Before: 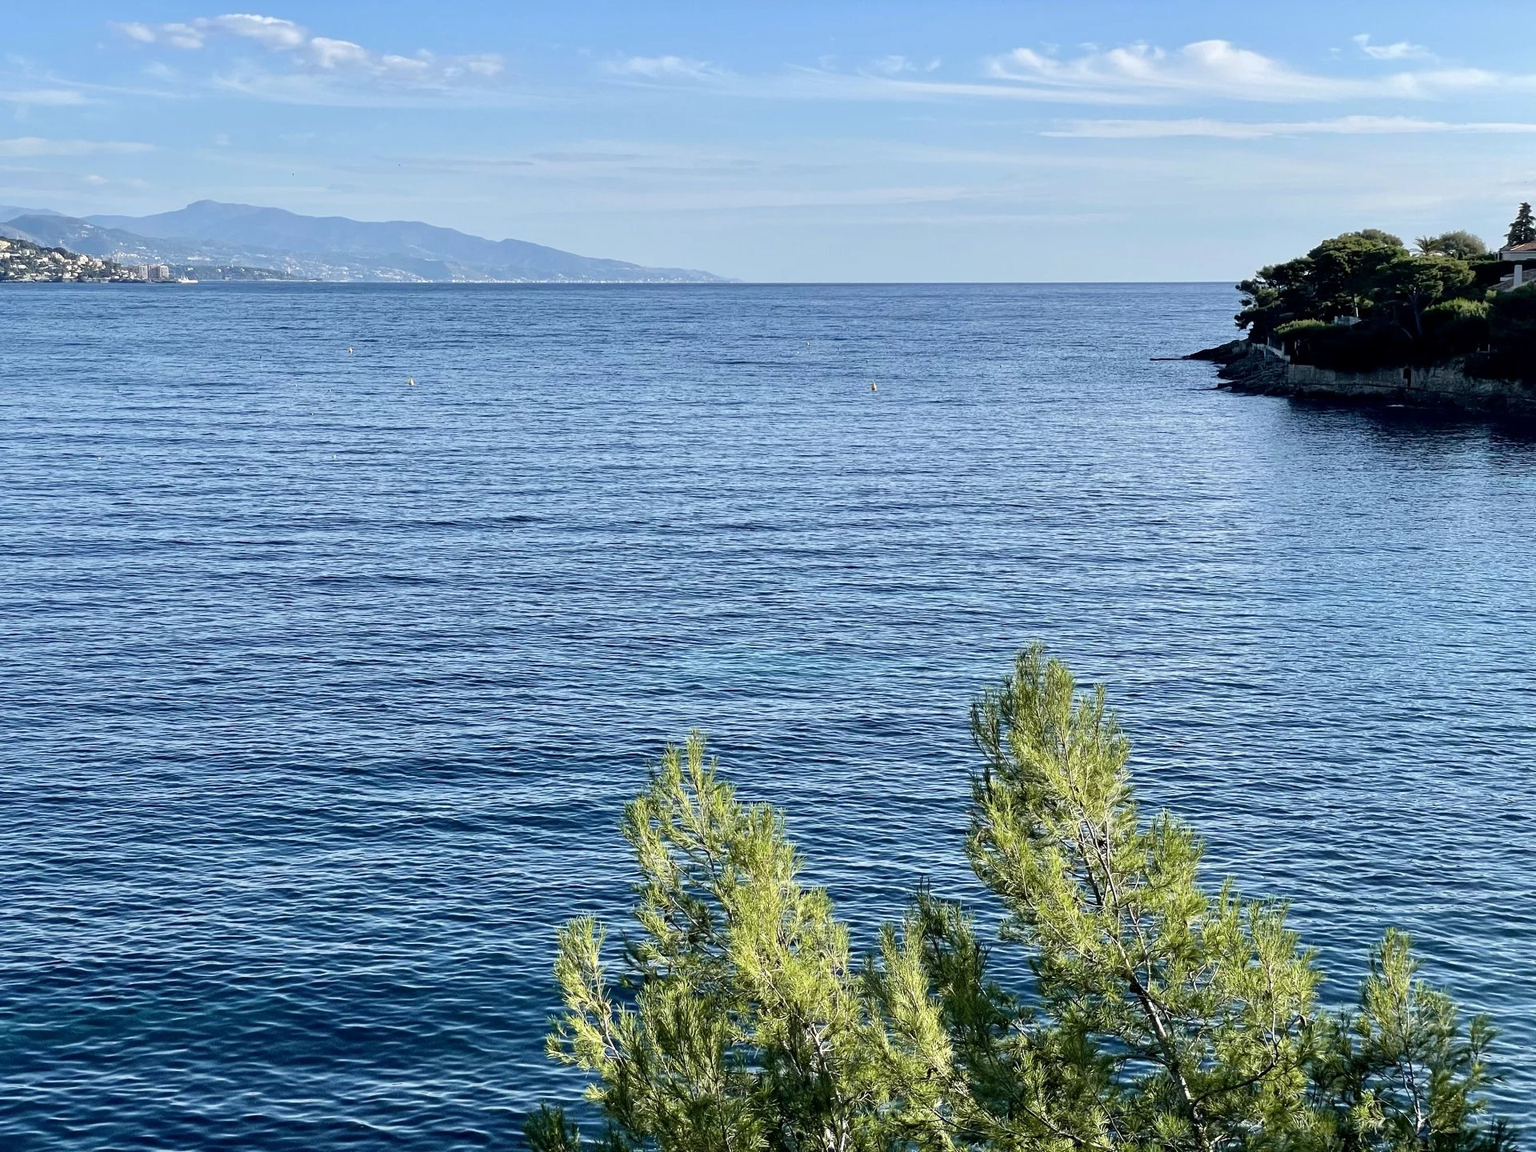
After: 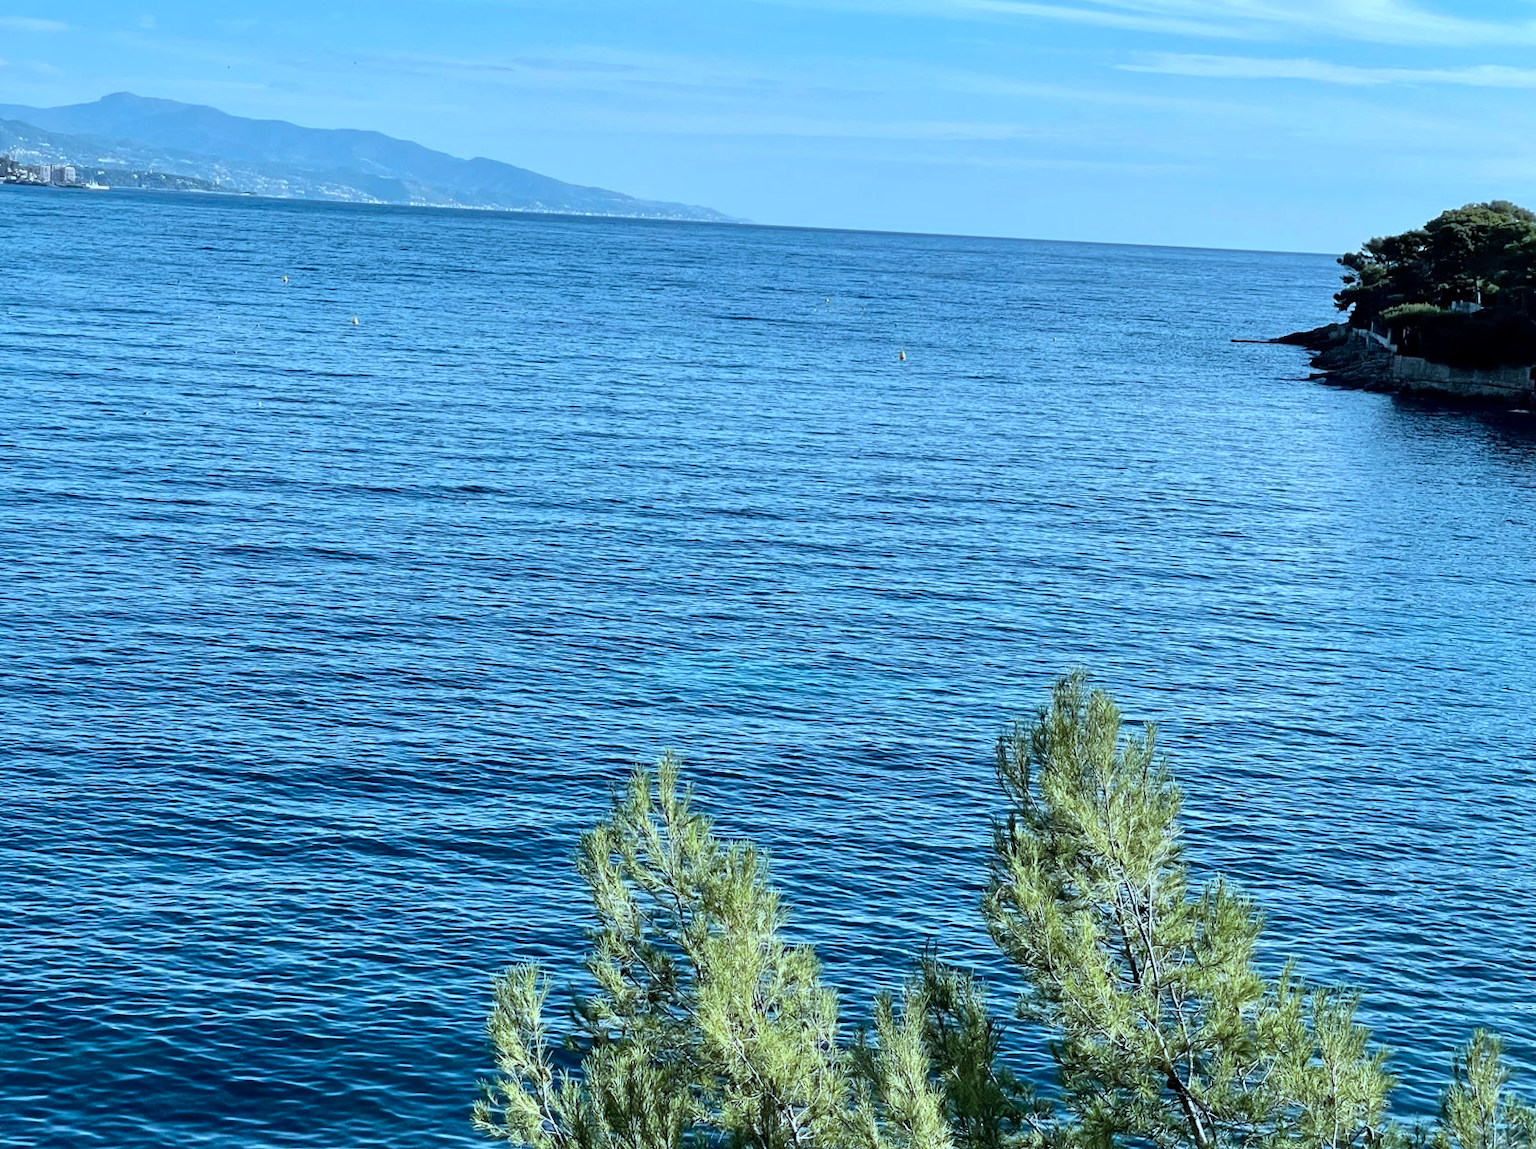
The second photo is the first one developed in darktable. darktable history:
crop and rotate: angle -3.07°, left 5.058%, top 5.192%, right 4.638%, bottom 4.685%
color correction: highlights a* -9.81, highlights b* -21.71
